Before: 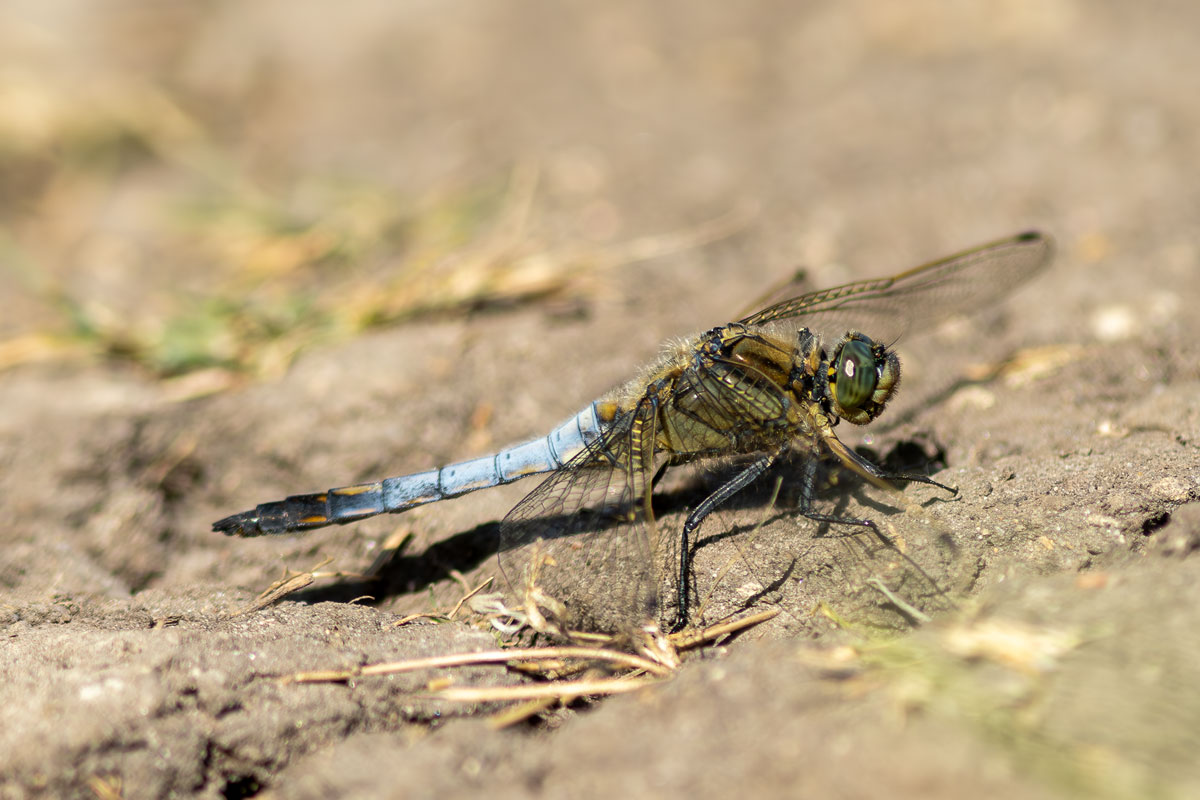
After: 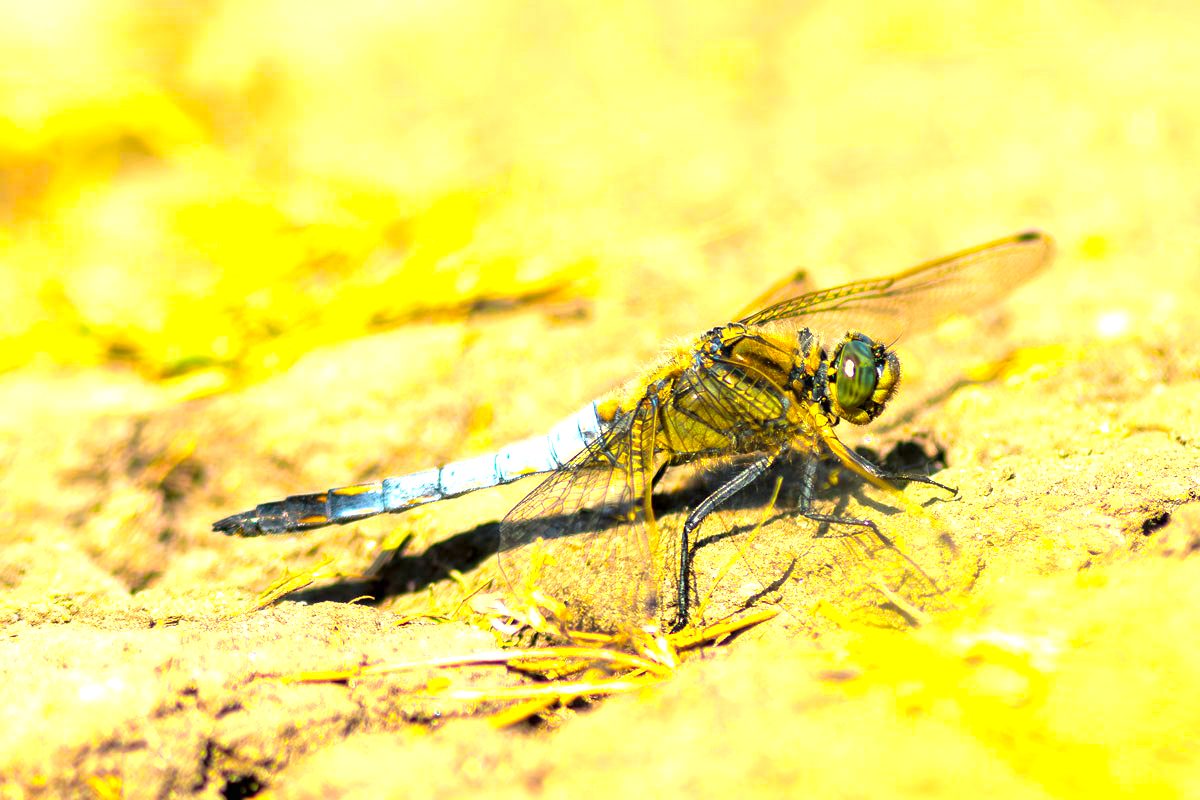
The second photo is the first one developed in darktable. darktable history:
tone equalizer: -7 EV 0.128 EV
color balance rgb: shadows lift › chroma 2.056%, shadows lift › hue 138°, highlights gain › chroma 2.285%, highlights gain › hue 75.16°, perceptual saturation grading › global saturation 61.119%, perceptual saturation grading › highlights 21.371%, perceptual saturation grading › shadows -49.936%, global vibrance 20%
exposure: exposure 1.521 EV, compensate highlight preservation false
